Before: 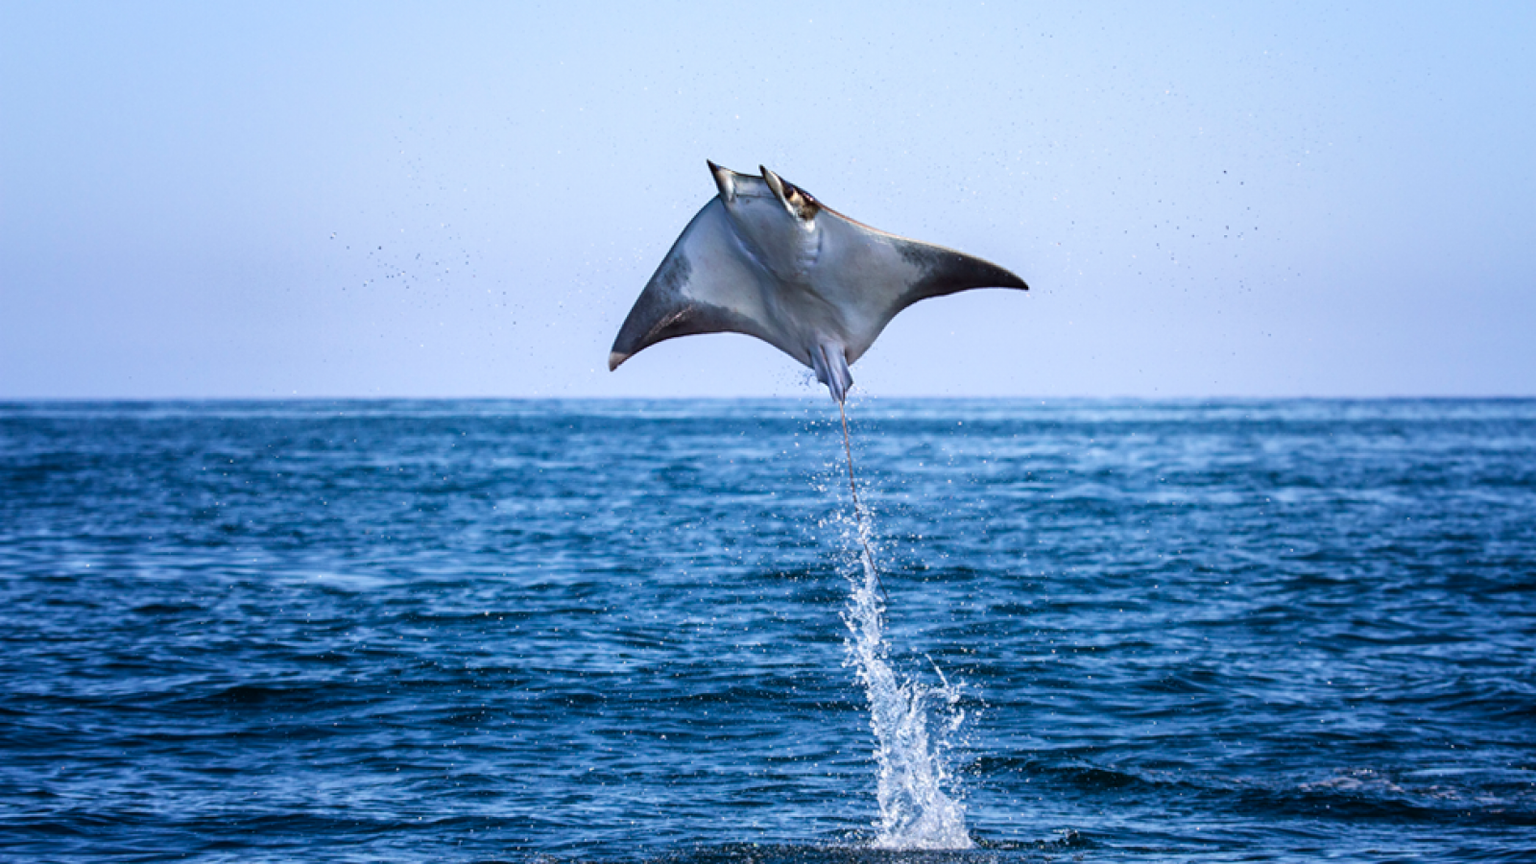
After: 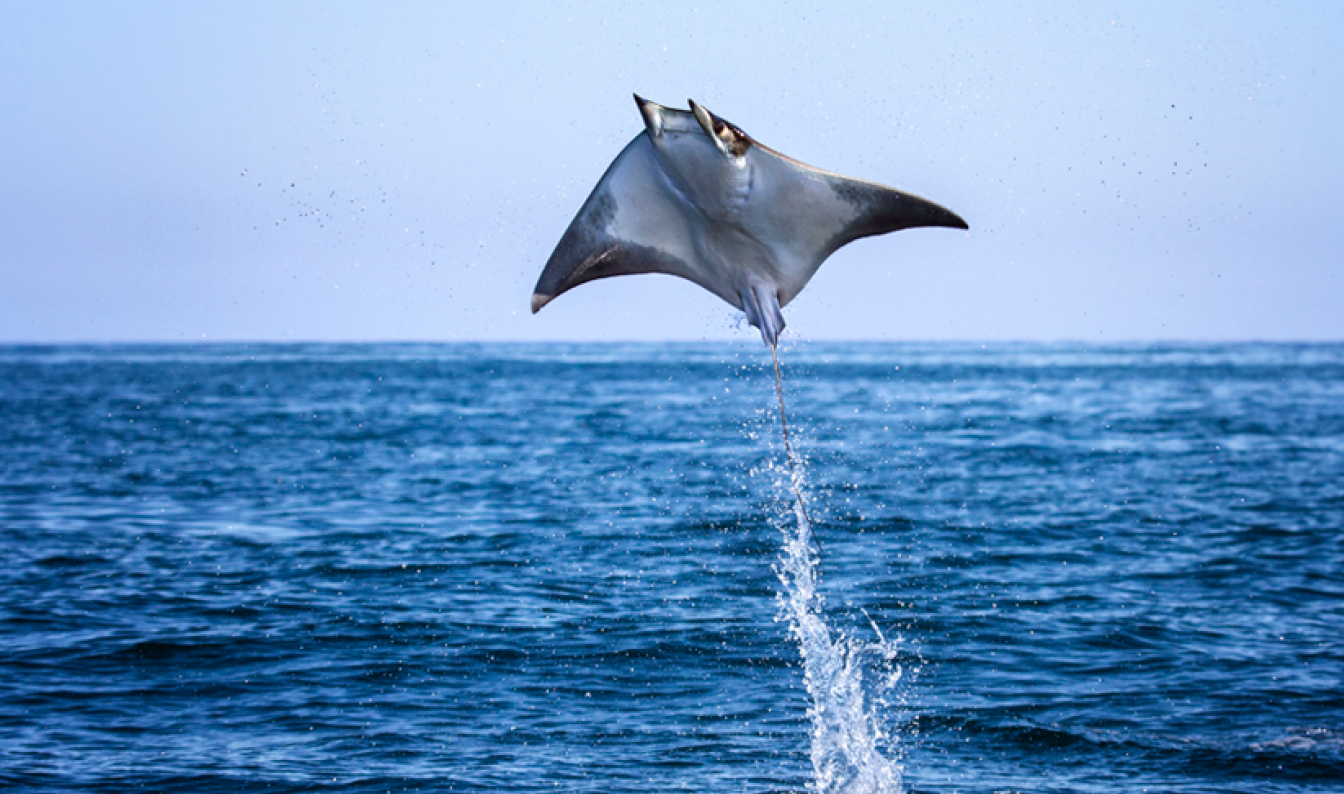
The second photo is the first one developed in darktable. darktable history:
crop: left 6.446%, top 8.188%, right 9.538%, bottom 3.548%
tone equalizer: on, module defaults
